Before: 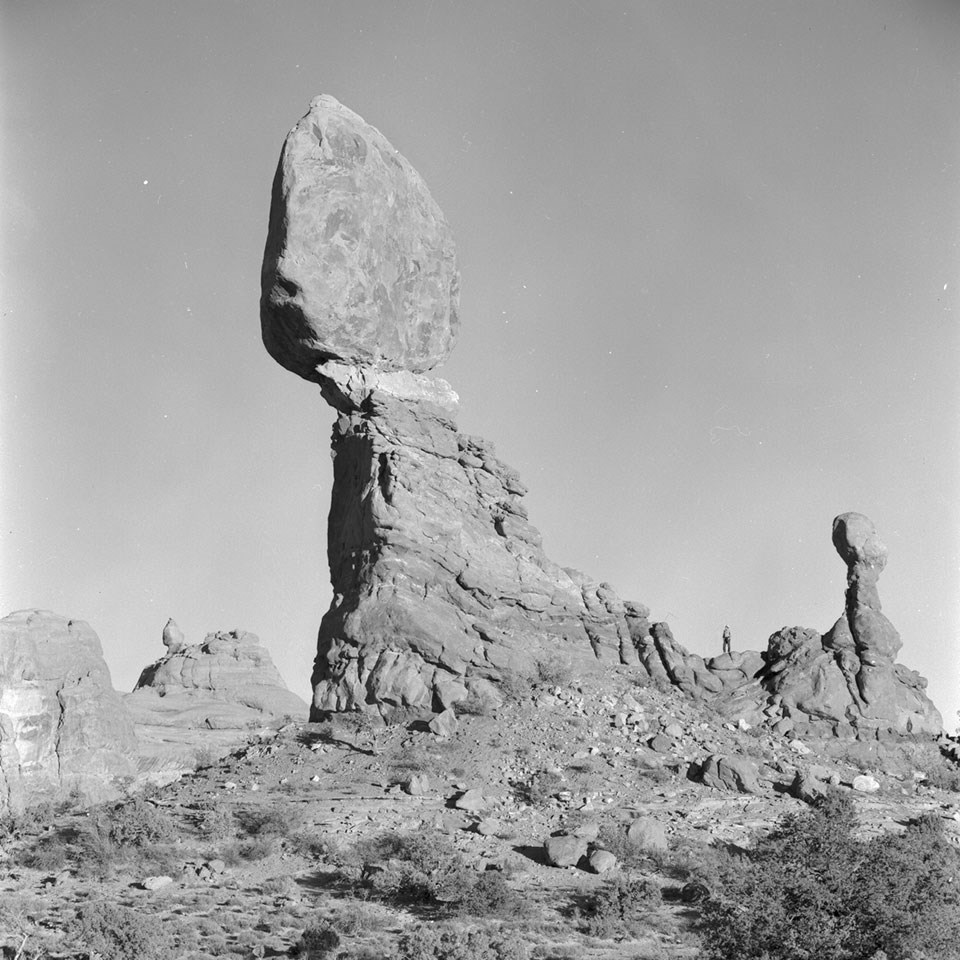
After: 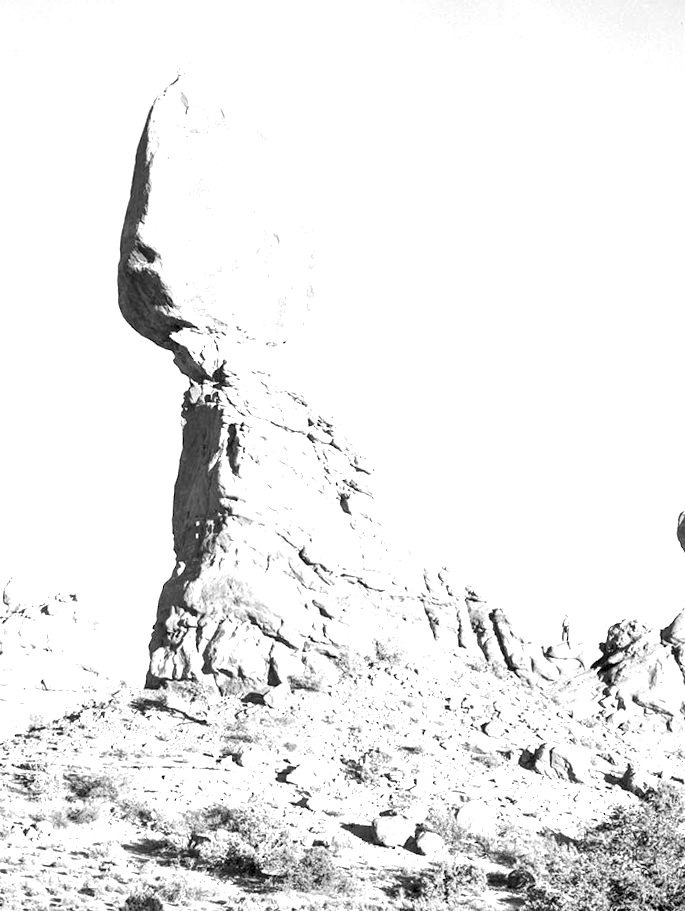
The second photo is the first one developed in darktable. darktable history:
local contrast: detail 135%, midtone range 0.748
exposure: black level correction 0.001, exposure 1.713 EV, compensate highlight preservation false
crop and rotate: angle -3.08°, left 14.096%, top 0.035%, right 10.724%, bottom 0.022%
